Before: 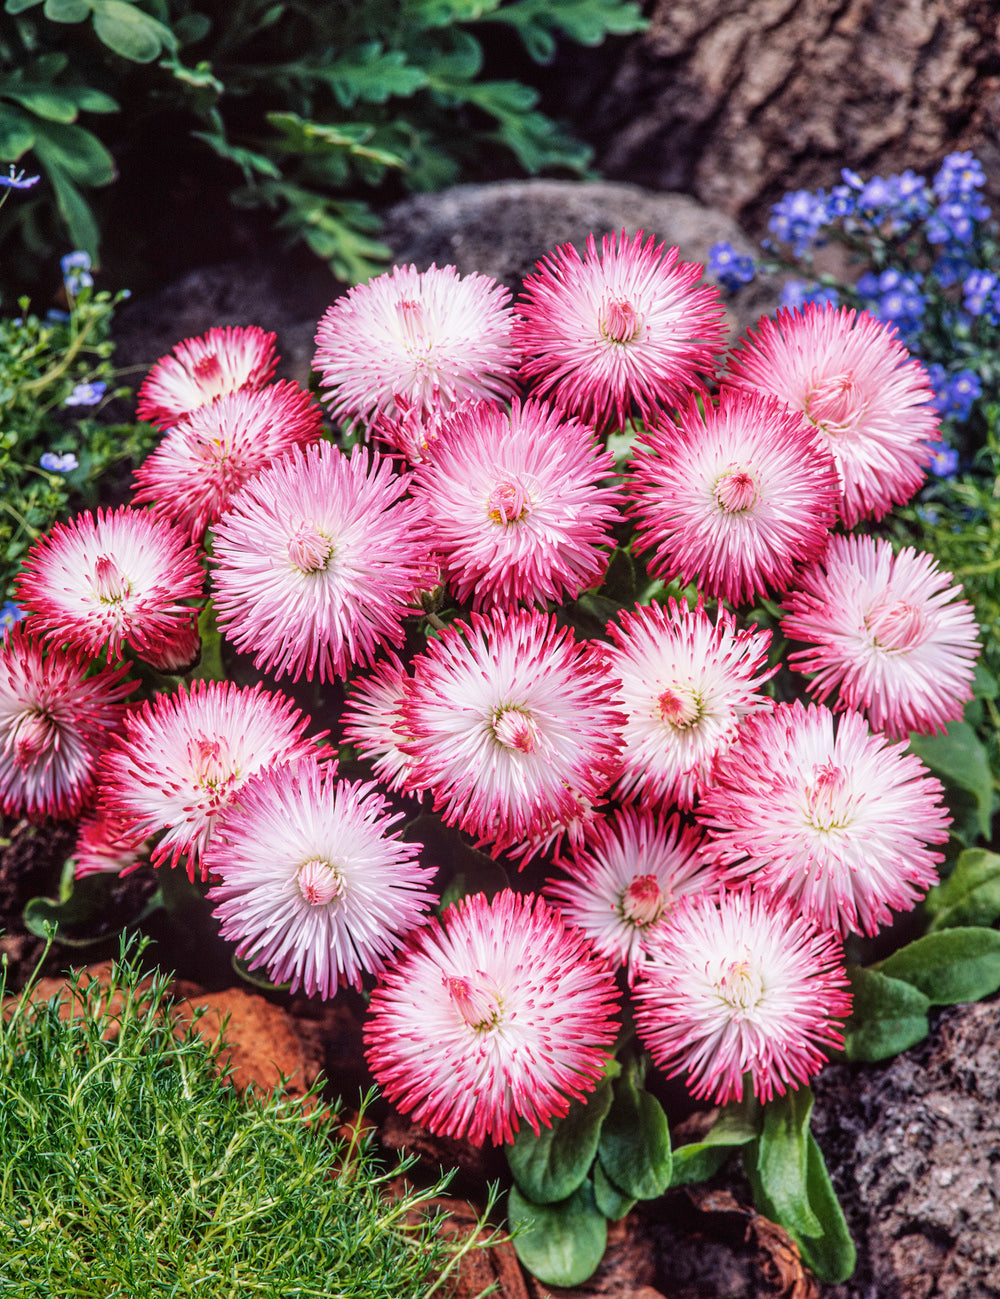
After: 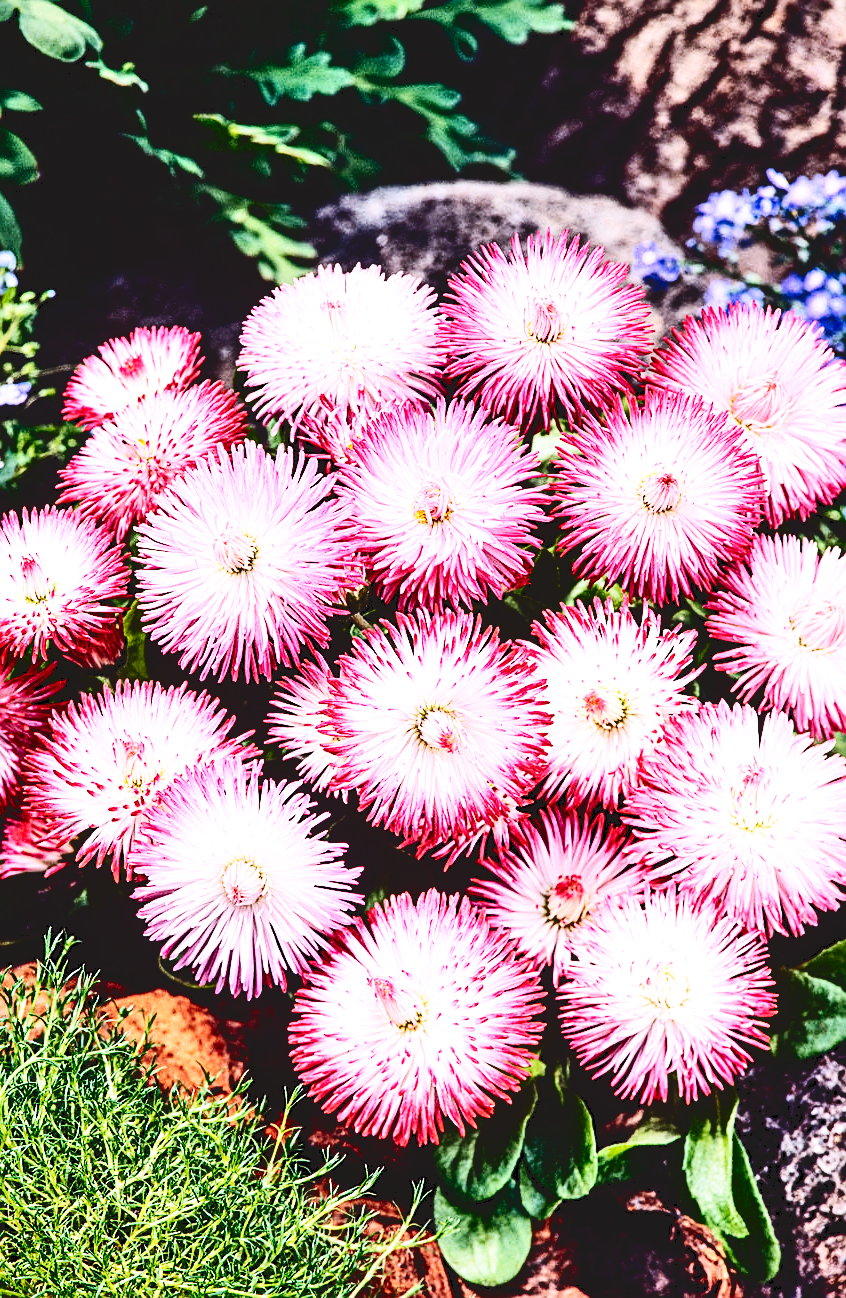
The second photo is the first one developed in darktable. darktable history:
crop: left 7.507%, right 7.841%
exposure: exposure -0.07 EV, compensate highlight preservation false
sharpen: on, module defaults
tone curve: curves: ch0 [(0, 0) (0.003, 0.103) (0.011, 0.103) (0.025, 0.105) (0.044, 0.108) (0.069, 0.108) (0.1, 0.111) (0.136, 0.121) (0.177, 0.145) (0.224, 0.174) (0.277, 0.223) (0.335, 0.289) (0.399, 0.374) (0.468, 0.47) (0.543, 0.579) (0.623, 0.687) (0.709, 0.787) (0.801, 0.879) (0.898, 0.942) (1, 1)], color space Lab, independent channels, preserve colors none
tone equalizer: -8 EV -0.74 EV, -7 EV -0.665 EV, -6 EV -0.599 EV, -5 EV -0.393 EV, -3 EV 0.383 EV, -2 EV 0.6 EV, -1 EV 0.68 EV, +0 EV 0.754 EV, edges refinement/feathering 500, mask exposure compensation -1.25 EV, preserve details no
base curve: curves: ch0 [(0, 0) (0.036, 0.025) (0.121, 0.166) (0.206, 0.329) (0.605, 0.79) (1, 1)], preserve colors none
